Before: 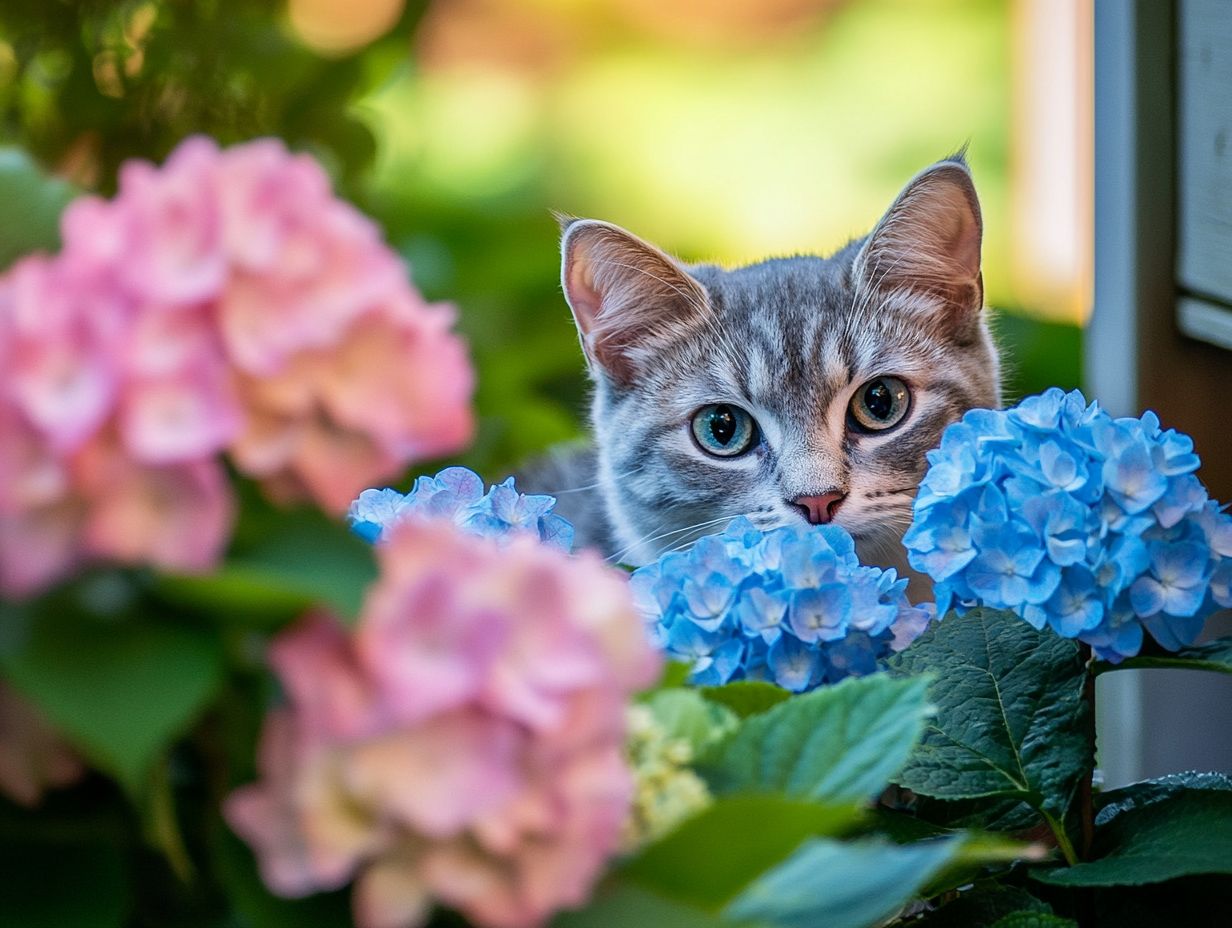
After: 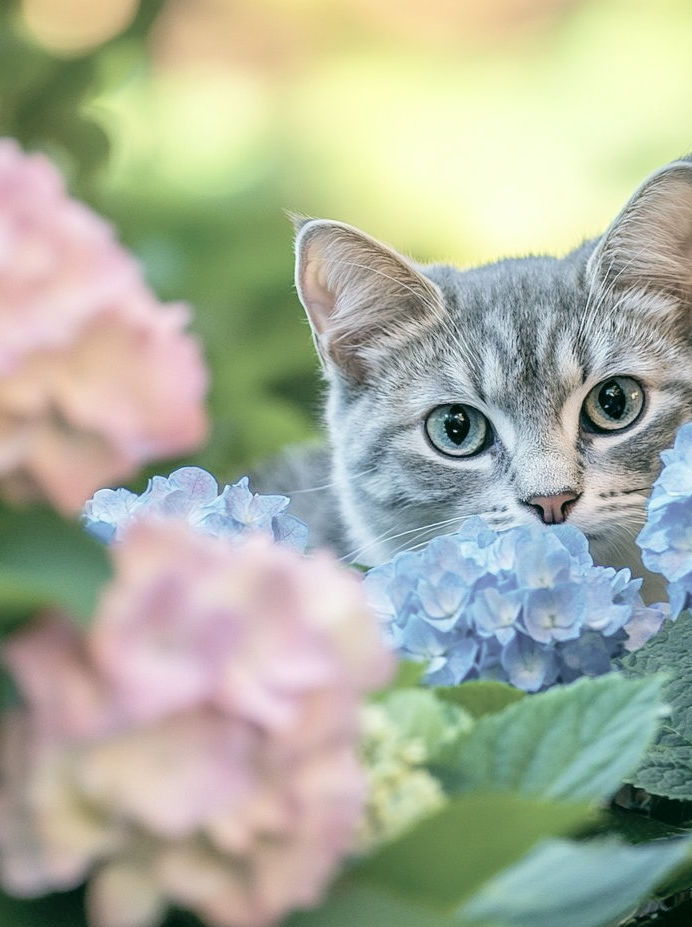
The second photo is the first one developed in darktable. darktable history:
exposure: exposure 0.123 EV, compensate highlight preservation false
crop: left 21.654%, right 22.104%, bottom 0.001%
color calibration: x 0.37, y 0.382, temperature 4320.12 K
shadows and highlights: shadows -68.11, highlights 33.81, soften with gaussian
color correction: highlights a* -0.34, highlights b* 9.37, shadows a* -8.8, shadows b* 0.74
contrast brightness saturation: brightness 0.186, saturation -0.481
